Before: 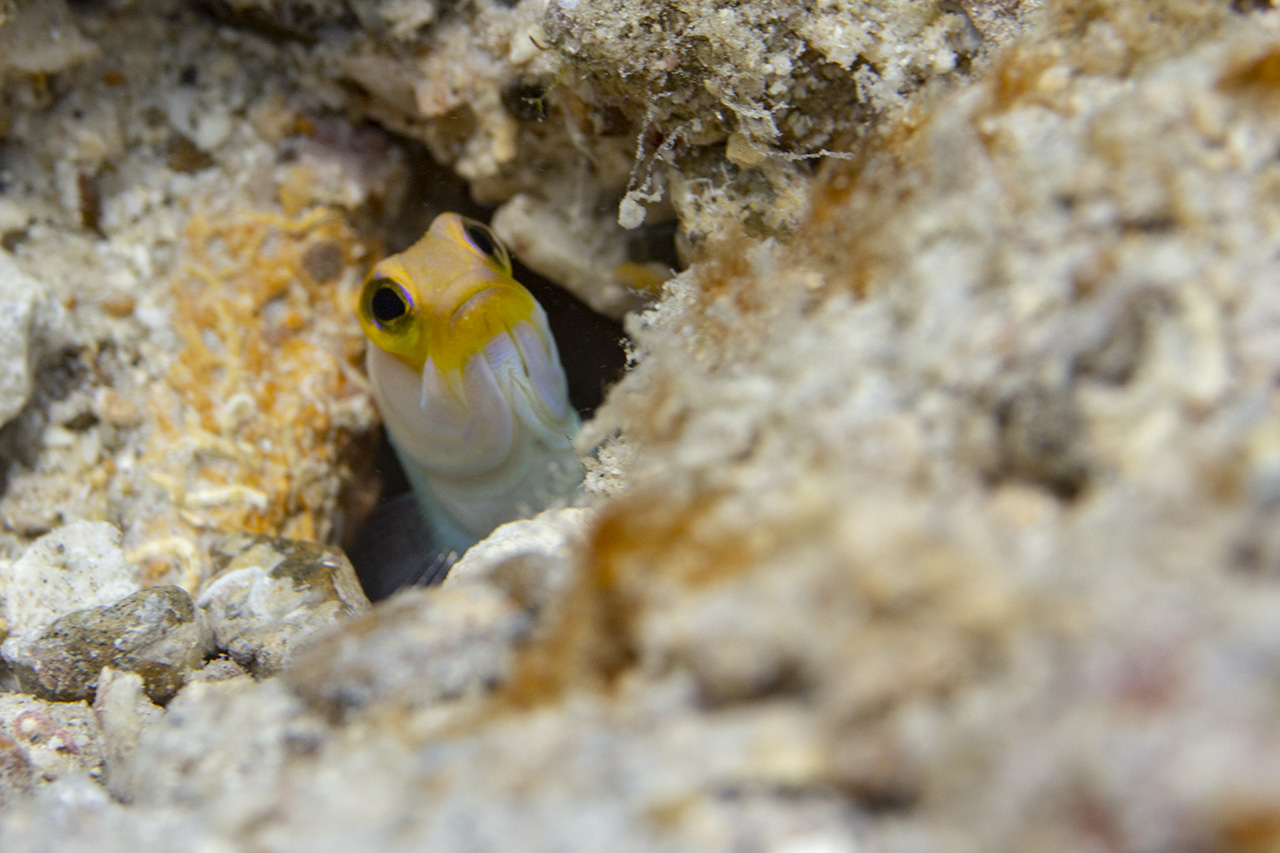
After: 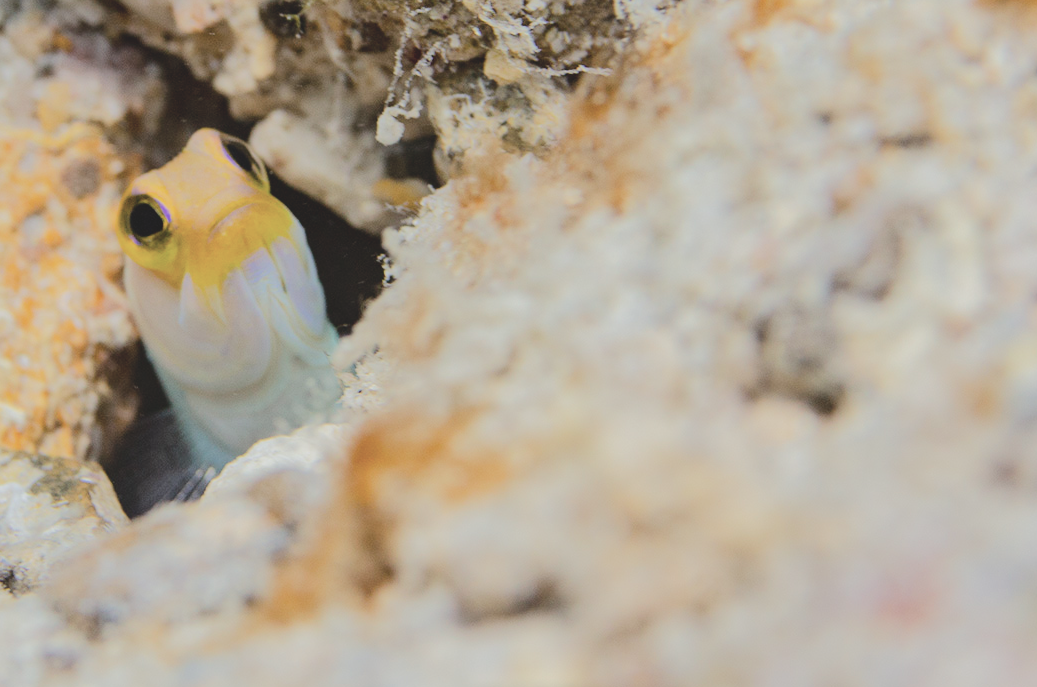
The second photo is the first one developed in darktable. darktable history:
contrast brightness saturation: contrast -0.249, saturation -0.426
exposure: compensate highlight preservation false
crop: left 18.941%, top 9.858%, right 0%, bottom 9.578%
tone equalizer: -7 EV 0.146 EV, -6 EV 0.624 EV, -5 EV 1.14 EV, -4 EV 1.36 EV, -3 EV 1.14 EV, -2 EV 0.6 EV, -1 EV 0.154 EV, edges refinement/feathering 500, mask exposure compensation -1.57 EV, preserve details no
